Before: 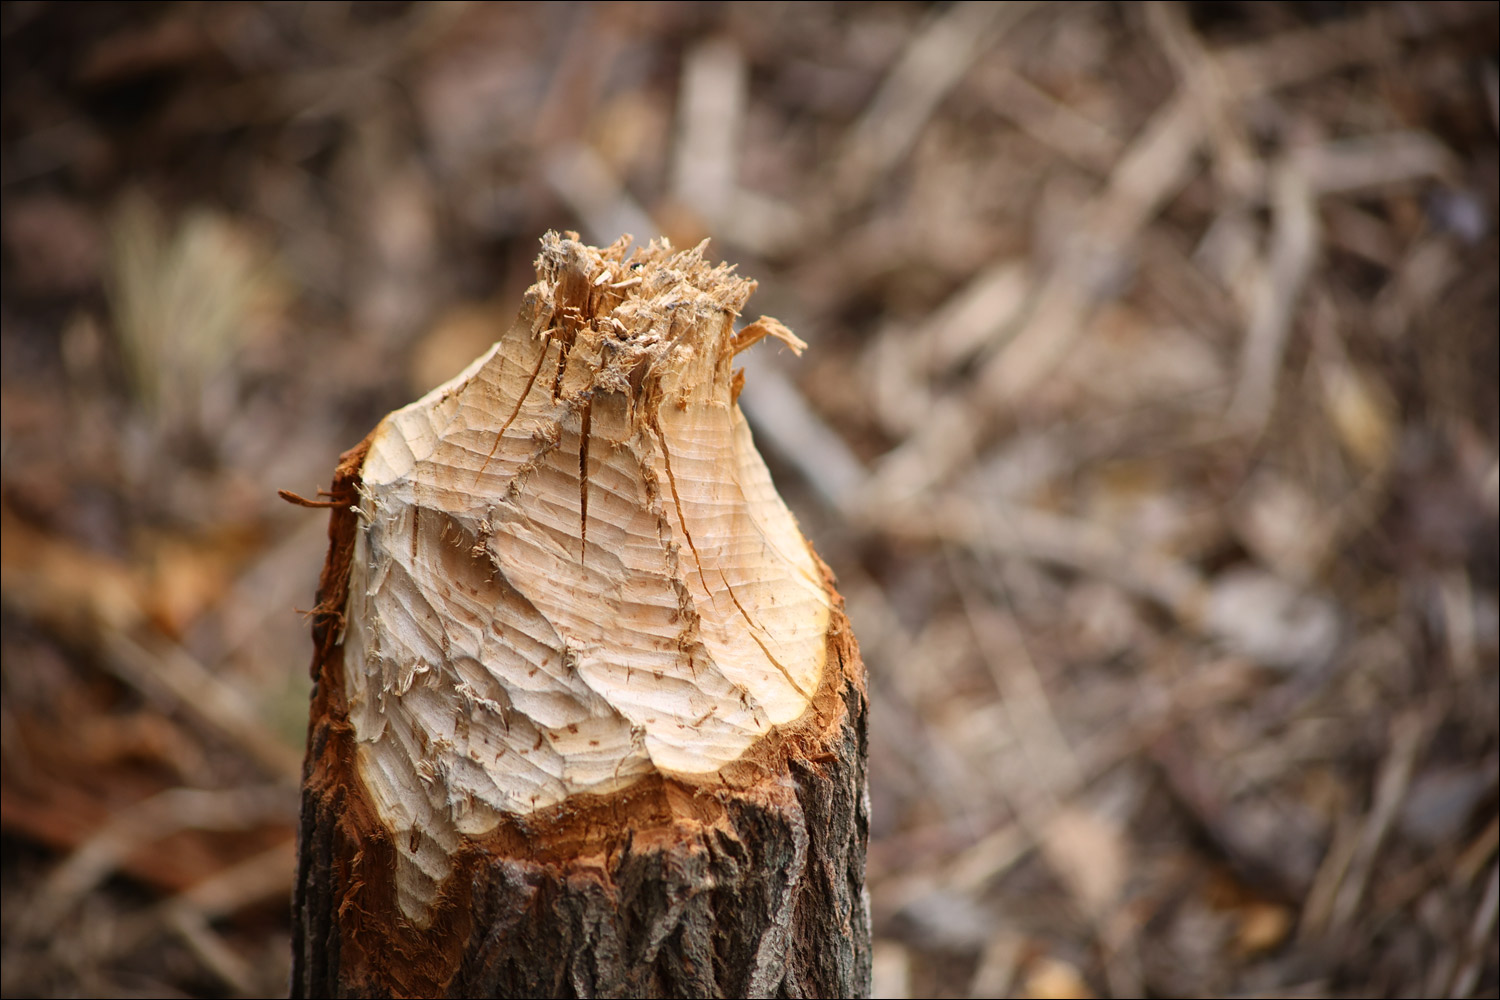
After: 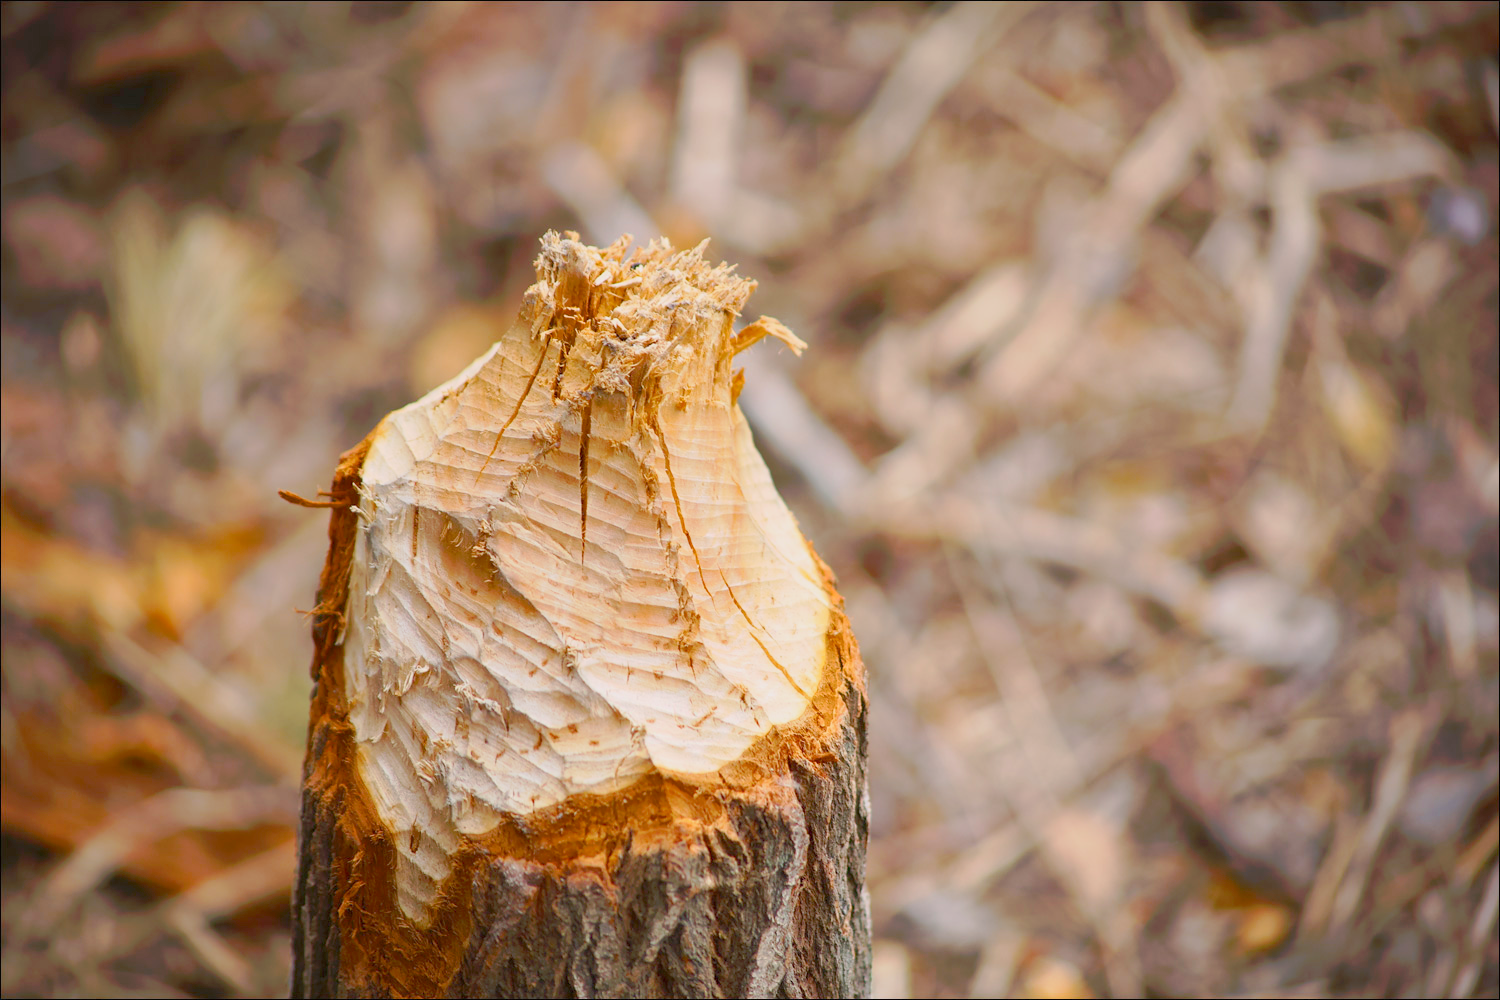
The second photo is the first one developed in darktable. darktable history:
color balance rgb: highlights gain › chroma 0.288%, highlights gain › hue 331.5°, perceptual saturation grading › global saturation 30.844%, contrast -19.904%
tone curve: curves: ch0 [(0, 0) (0.003, 0.013) (0.011, 0.017) (0.025, 0.035) (0.044, 0.093) (0.069, 0.146) (0.1, 0.179) (0.136, 0.243) (0.177, 0.294) (0.224, 0.332) (0.277, 0.412) (0.335, 0.454) (0.399, 0.531) (0.468, 0.611) (0.543, 0.669) (0.623, 0.738) (0.709, 0.823) (0.801, 0.881) (0.898, 0.951) (1, 1)], preserve colors none
